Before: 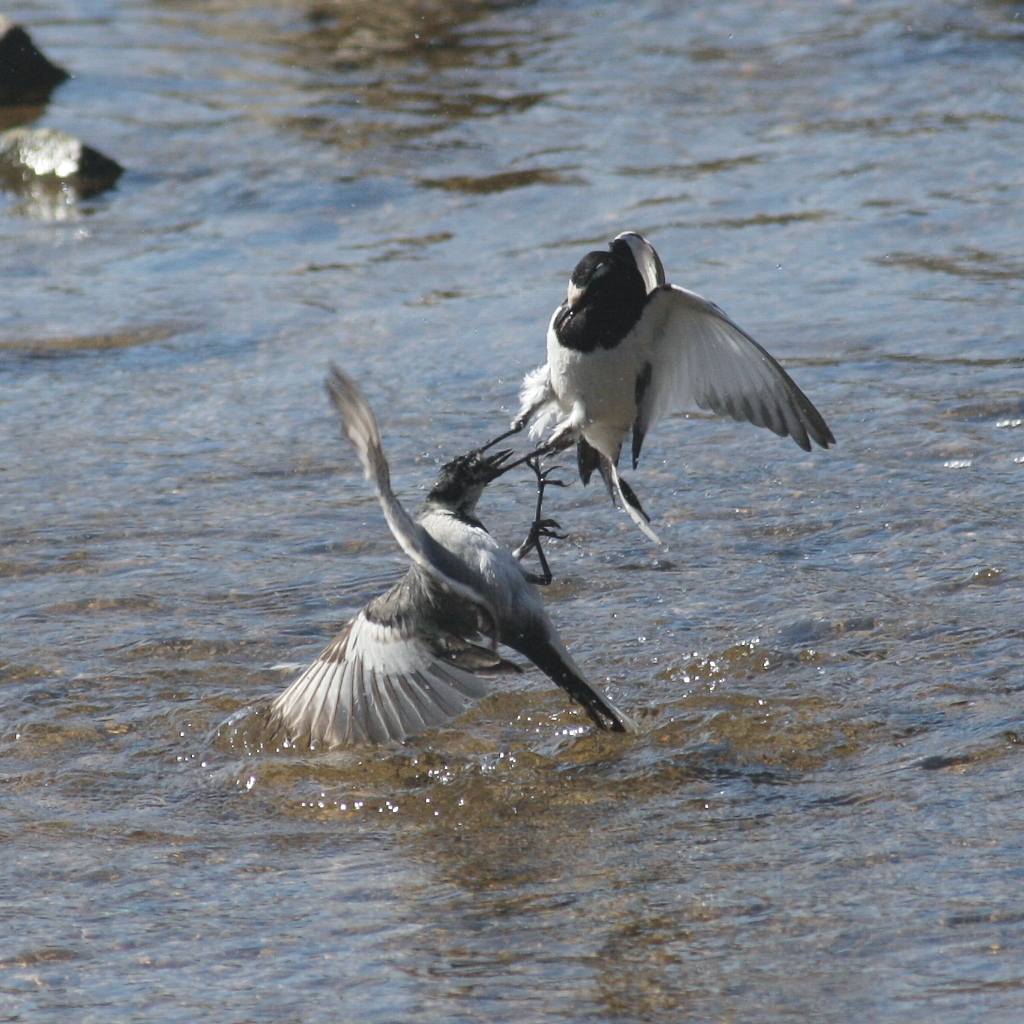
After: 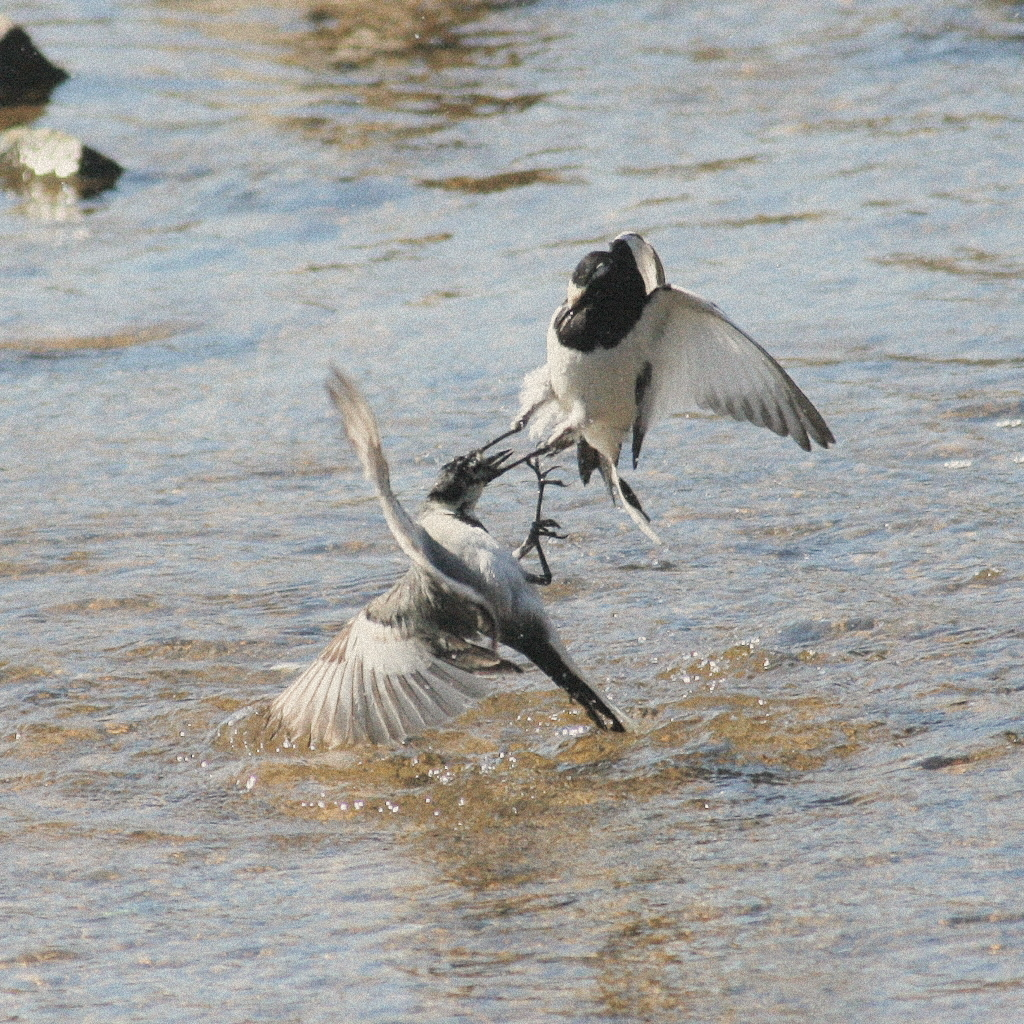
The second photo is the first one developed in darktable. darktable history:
grain: coarseness 9.38 ISO, strength 34.99%, mid-tones bias 0%
exposure: black level correction 0, exposure 0.7 EV, compensate exposure bias true, compensate highlight preservation false
filmic rgb: black relative exposure -7.15 EV, white relative exposure 5.36 EV, hardness 3.02
white balance: red 1.045, blue 0.932
